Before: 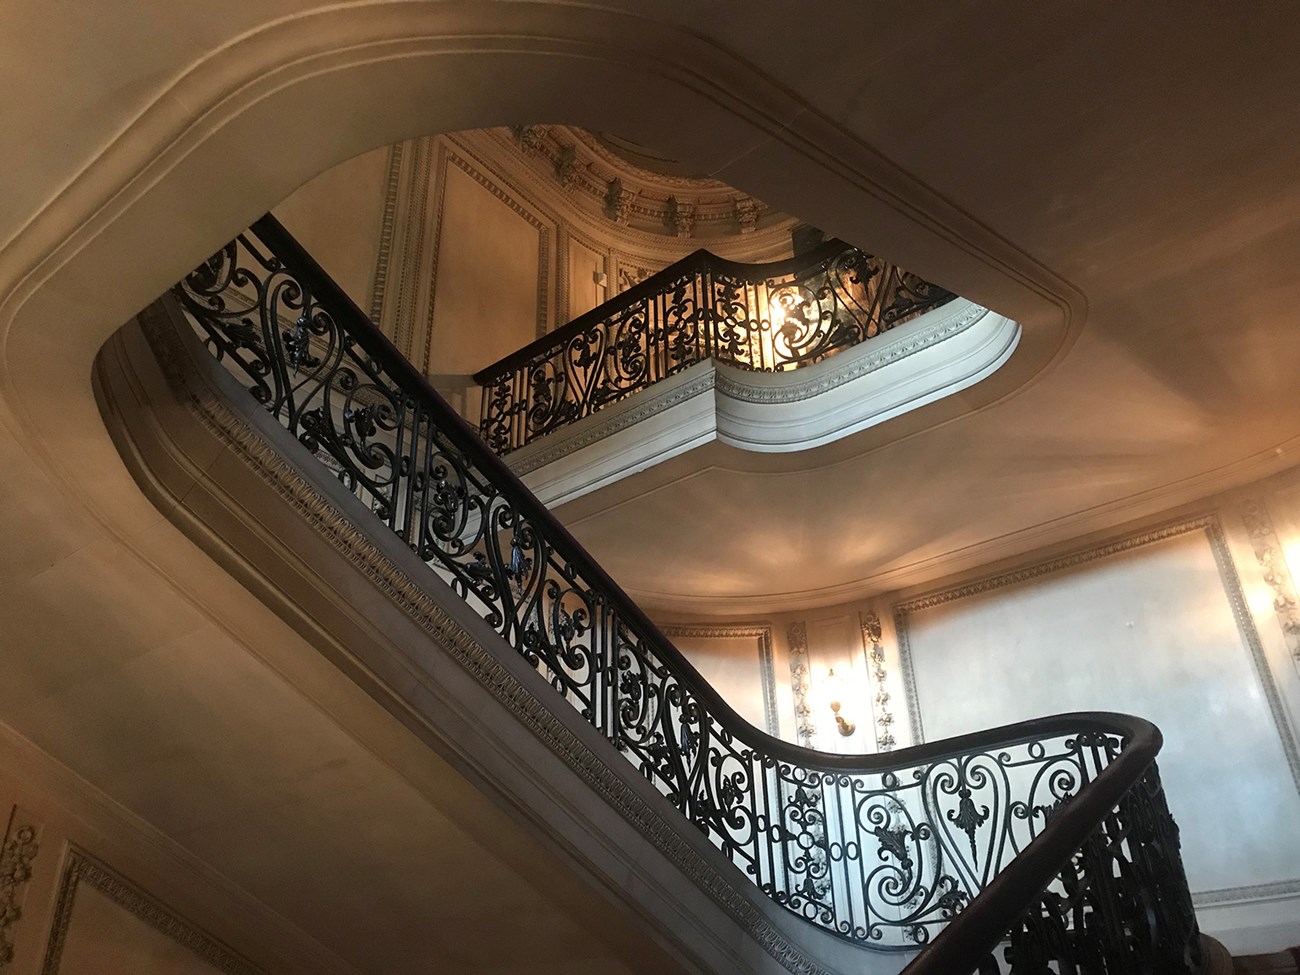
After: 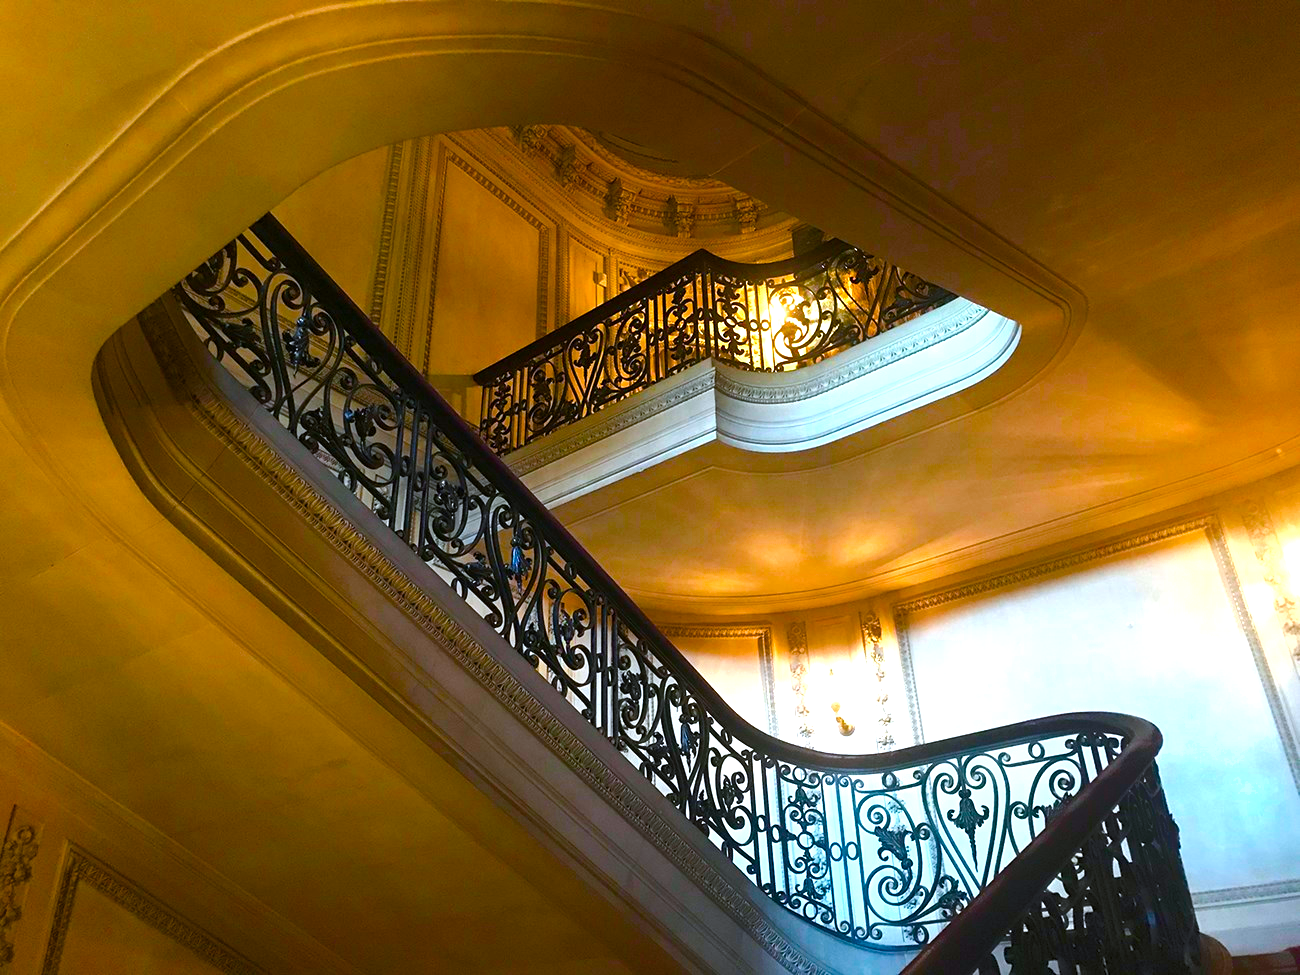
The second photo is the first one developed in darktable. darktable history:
color balance rgb: linear chroma grading › global chroma 25%, perceptual saturation grading › global saturation 40%, perceptual saturation grading › highlights -50%, perceptual saturation grading › shadows 30%, perceptual brilliance grading › global brilliance 25%, global vibrance 60%
shadows and highlights: shadows 62.66, white point adjustment 0.37, highlights -34.44, compress 83.82%
white balance: red 0.967, blue 1.049
